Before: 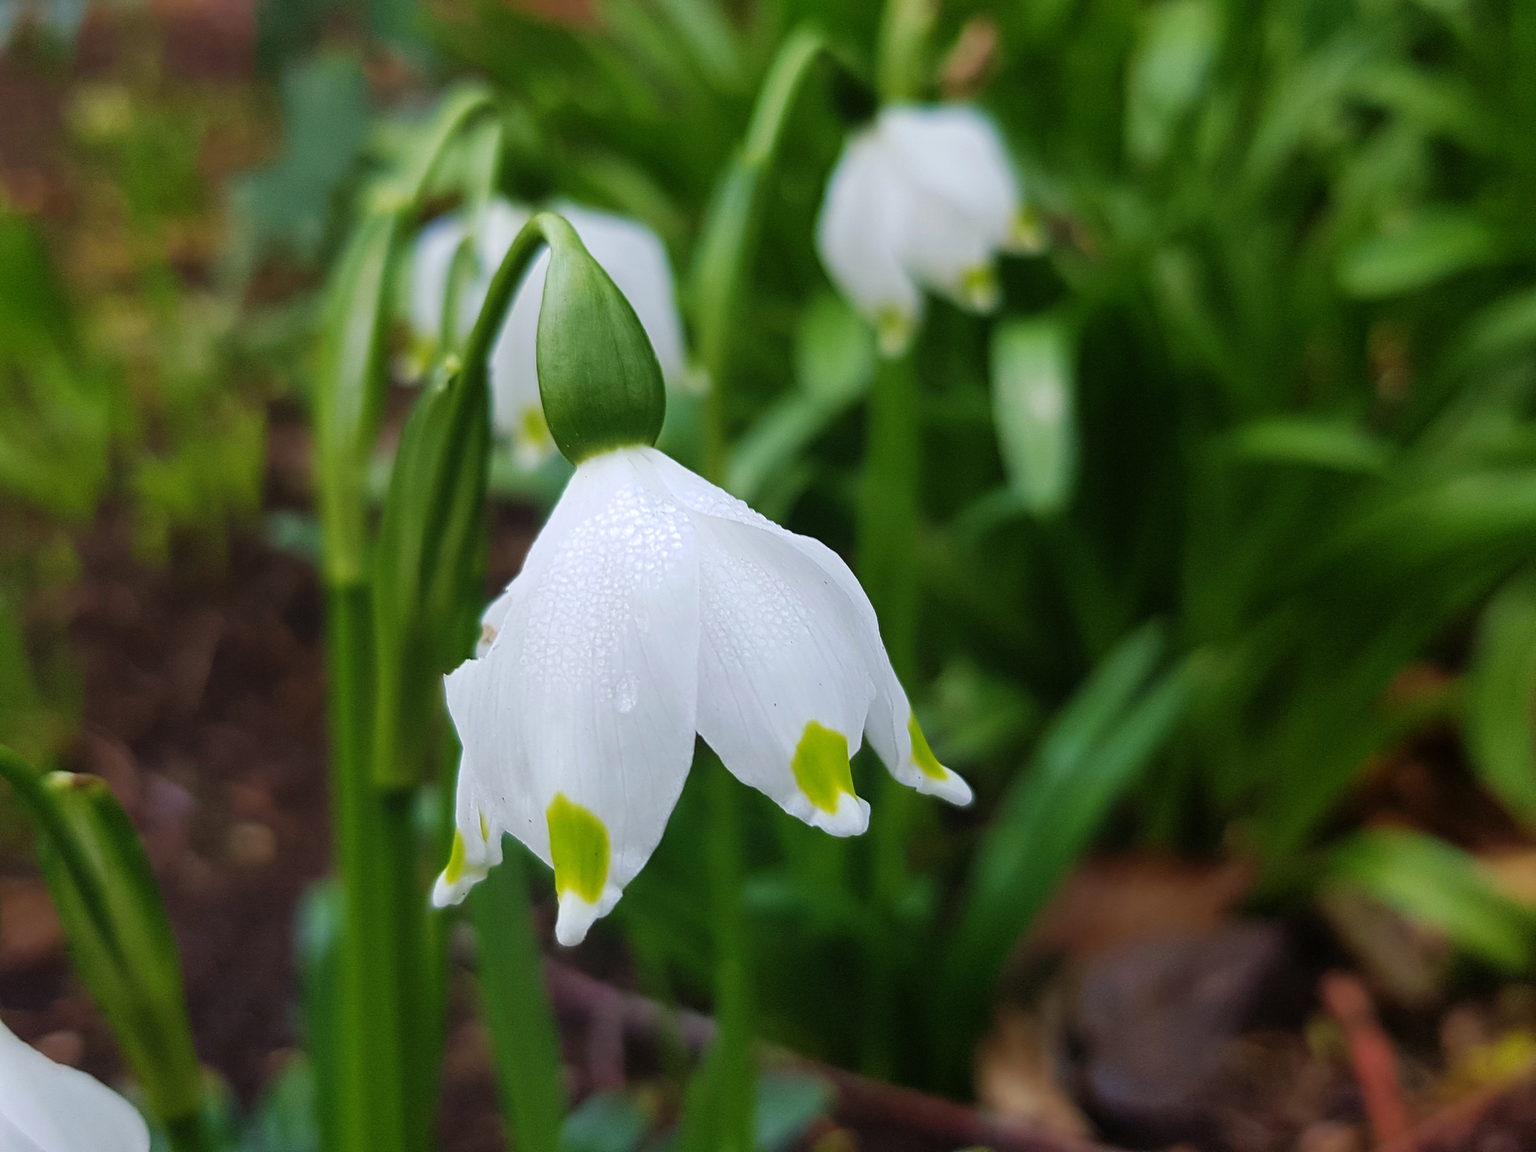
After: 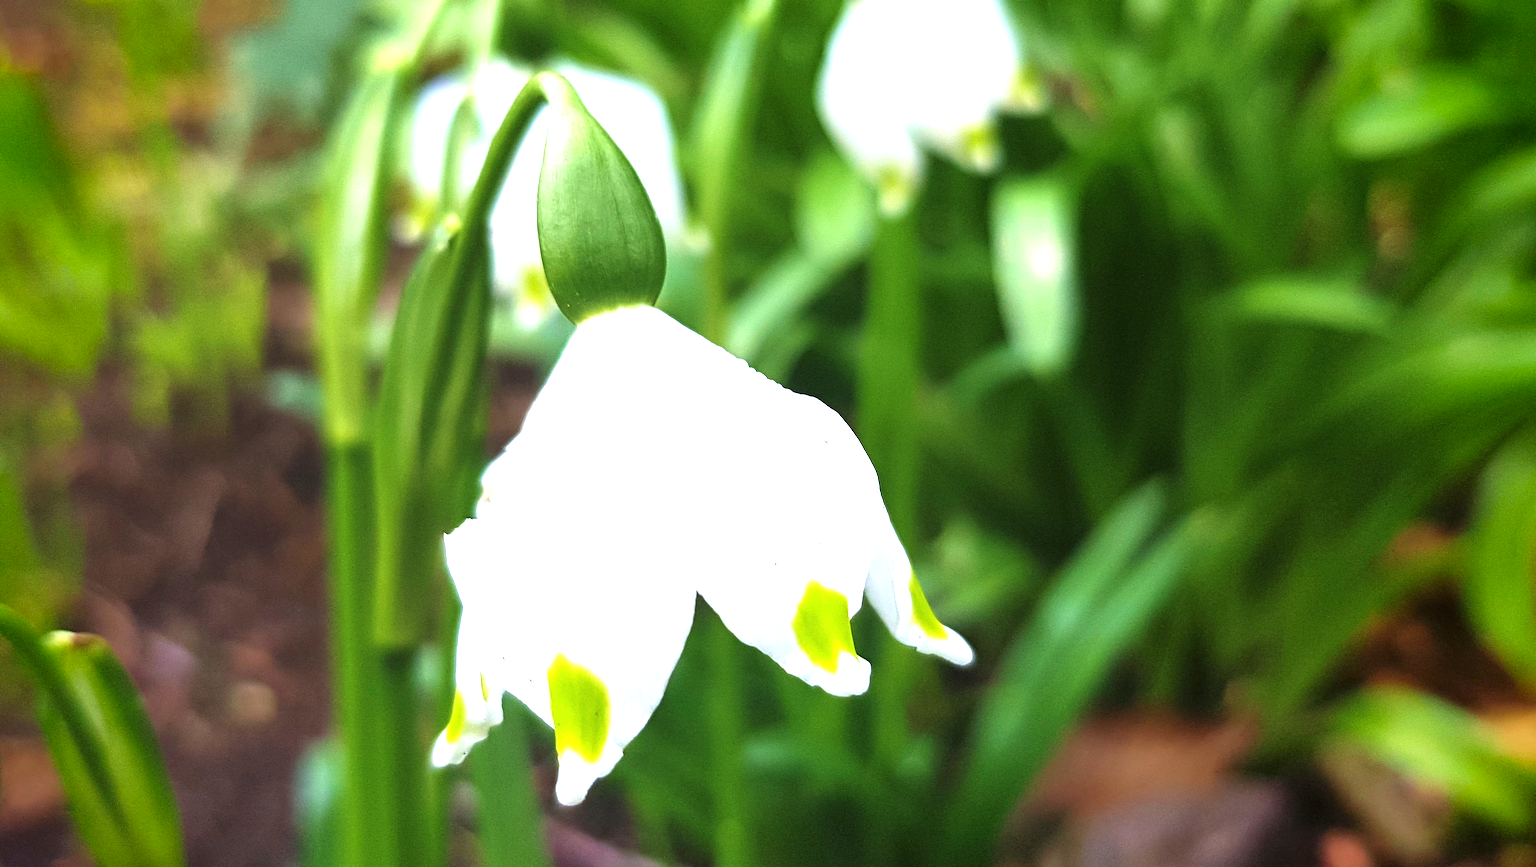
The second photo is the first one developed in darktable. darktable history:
vignetting: saturation 0.367
exposure: black level correction 0, exposure 1.455 EV, compensate highlight preservation false
crop and rotate: top 12.296%, bottom 12.402%
